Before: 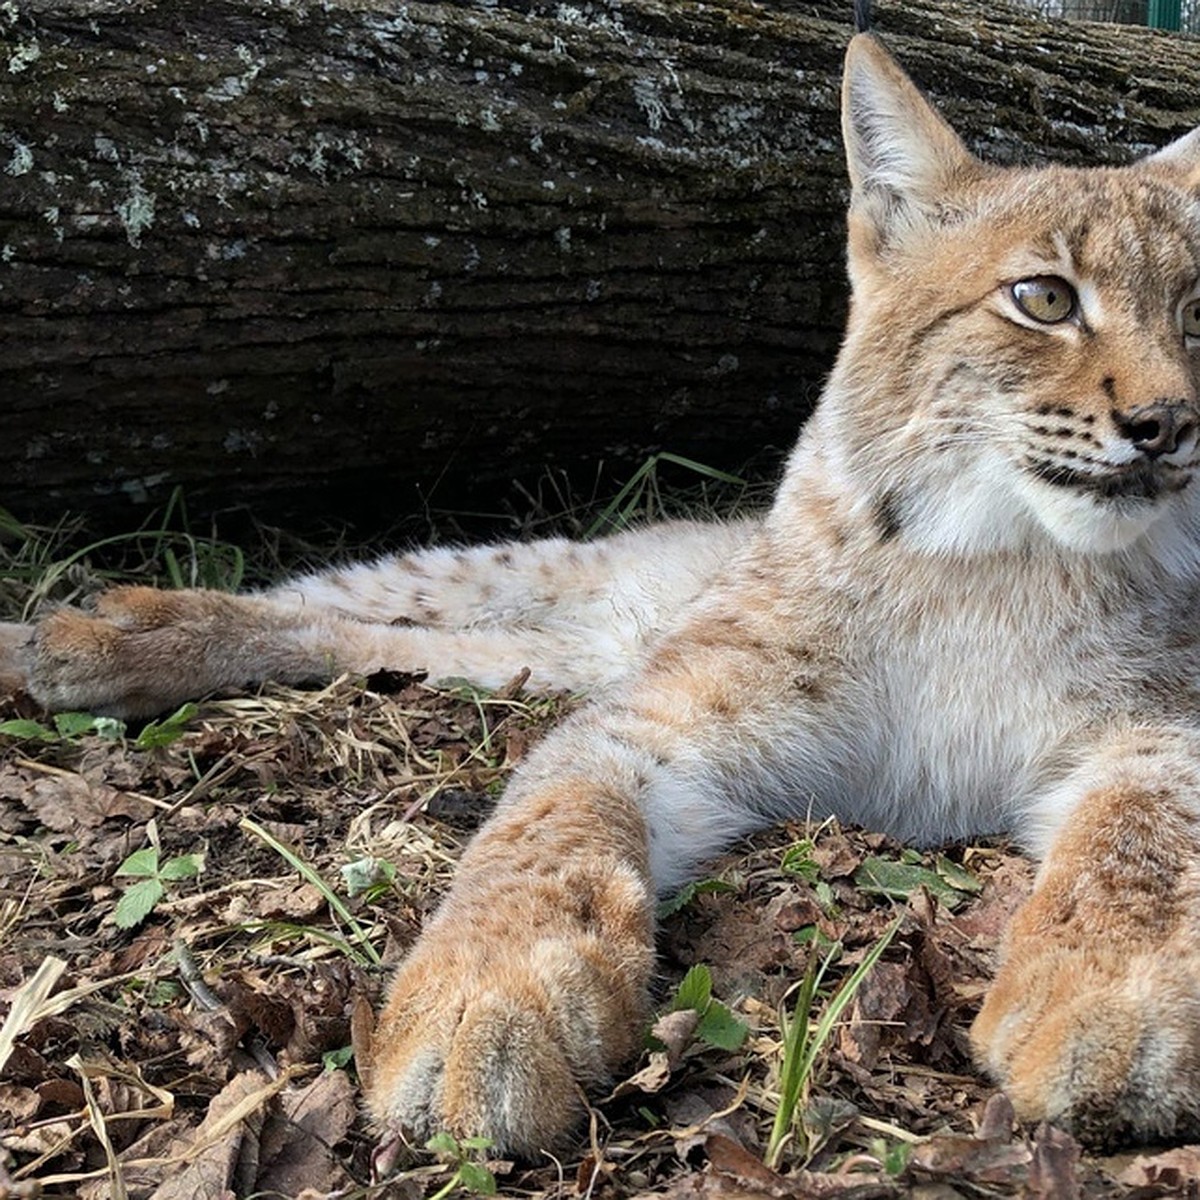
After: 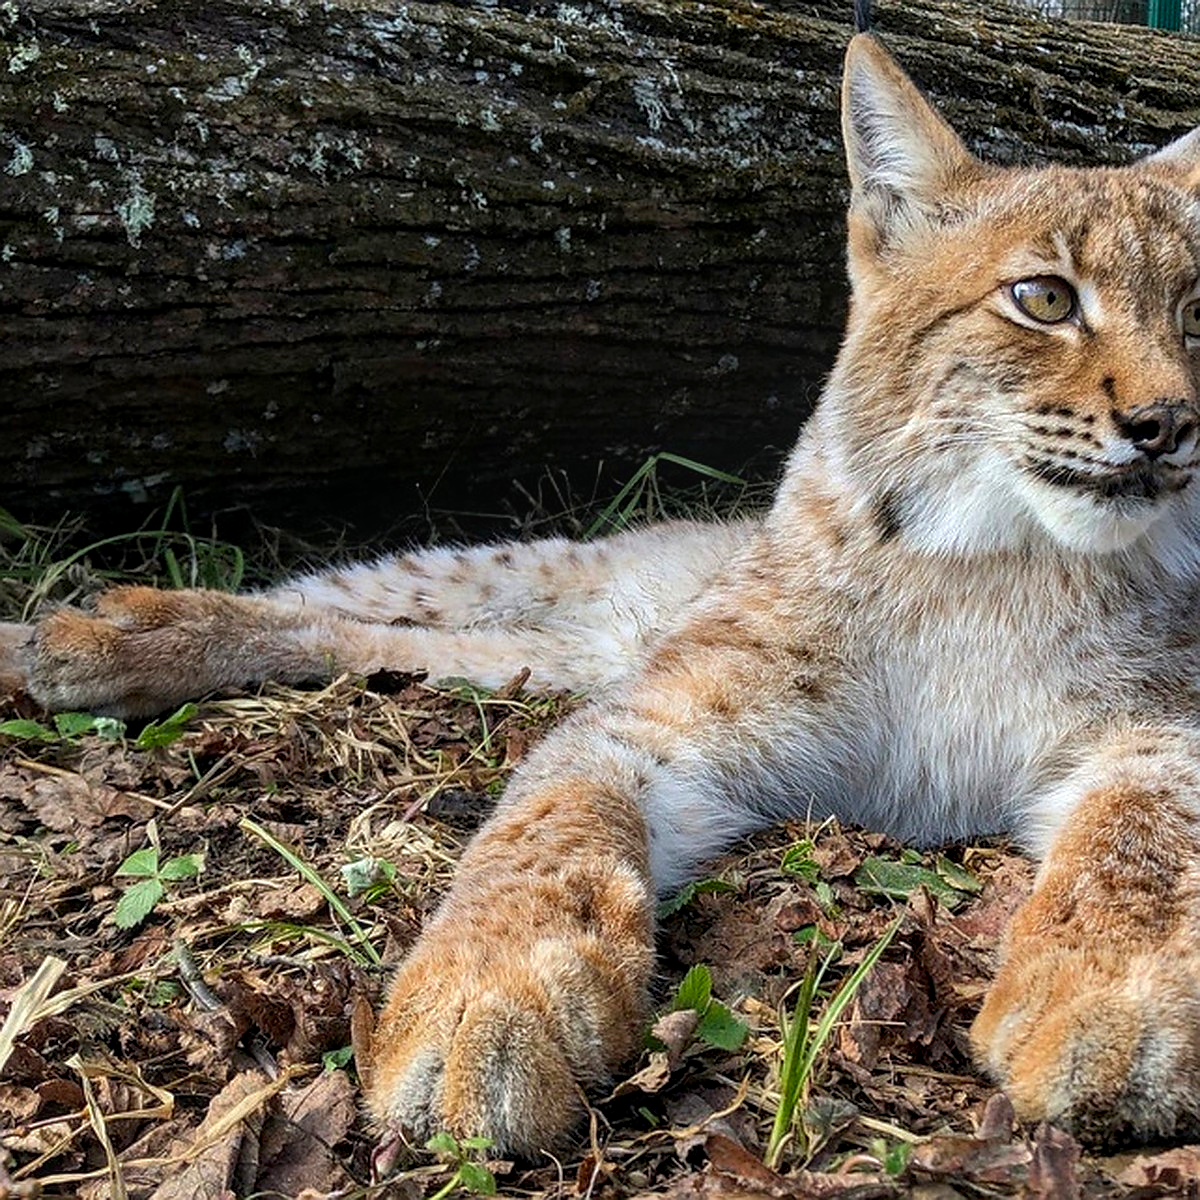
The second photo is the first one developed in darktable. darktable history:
contrast brightness saturation: brightness -0.019, saturation 0.336
local contrast: on, module defaults
sharpen: radius 0.983, amount 0.604
